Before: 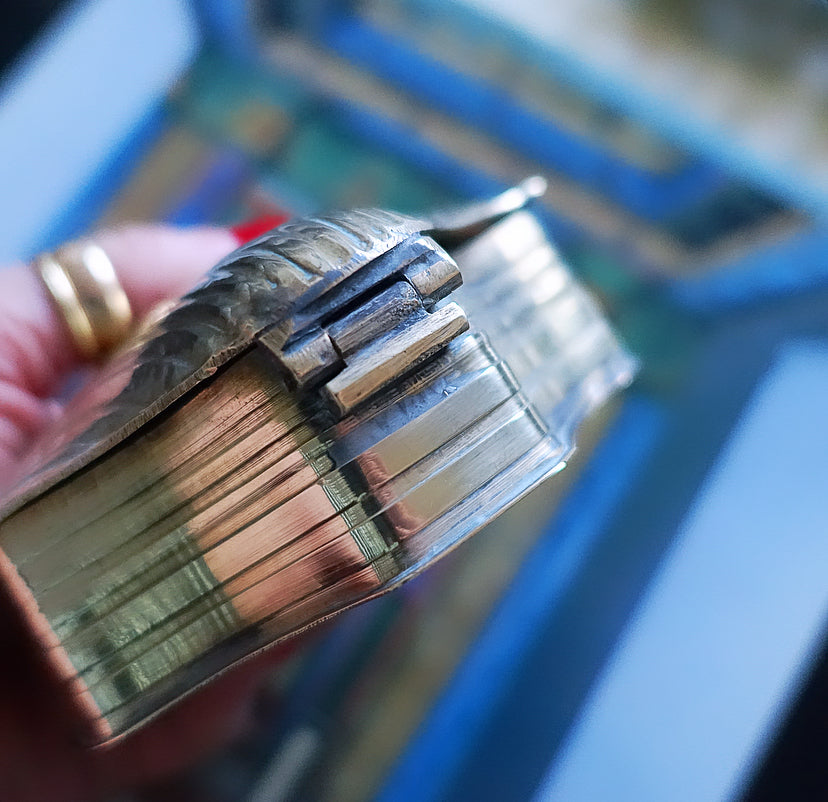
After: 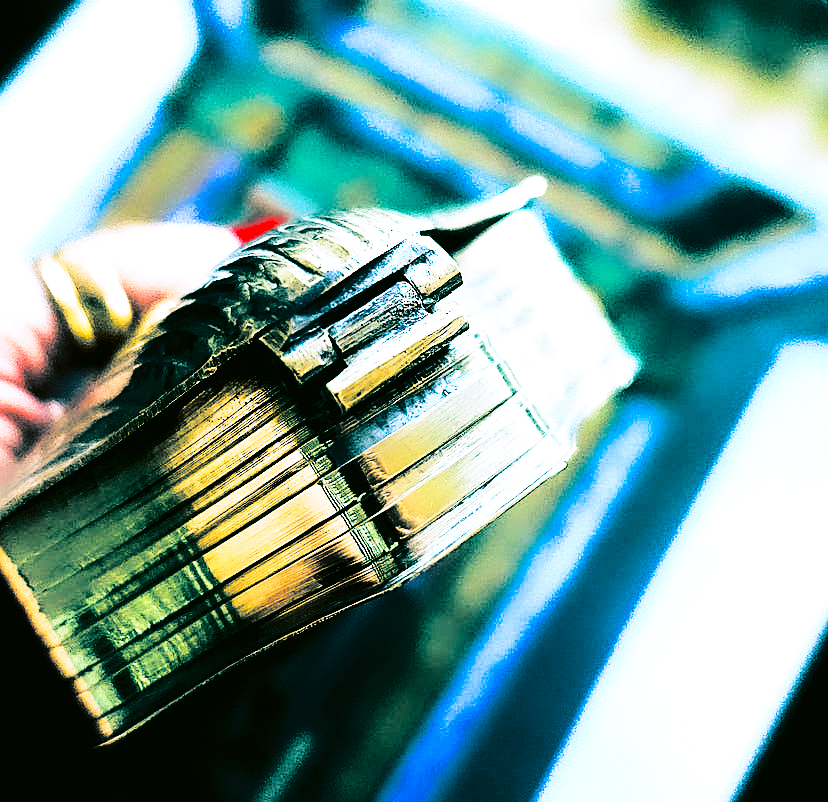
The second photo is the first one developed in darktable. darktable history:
tone equalizer: -8 EV -1.08 EV, -7 EV -1.01 EV, -6 EV -0.867 EV, -5 EV -0.578 EV, -3 EV 0.578 EV, -2 EV 0.867 EV, -1 EV 1.01 EV, +0 EV 1.08 EV, edges refinement/feathering 500, mask exposure compensation -1.57 EV, preserve details no
tone curve: curves: ch0 [(0.003, 0.023) (0.071, 0.052) (0.236, 0.197) (0.466, 0.557) (0.631, 0.764) (0.806, 0.906) (1, 1)]; ch1 [(0, 0) (0.262, 0.227) (0.417, 0.386) (0.469, 0.467) (0.502, 0.51) (0.528, 0.521) (0.573, 0.555) (0.605, 0.621) (0.644, 0.671) (0.686, 0.728) (0.994, 0.987)]; ch2 [(0, 0) (0.262, 0.188) (0.385, 0.353) (0.427, 0.424) (0.495, 0.502) (0.531, 0.555) (0.583, 0.632) (0.644, 0.748) (1, 1)], color space Lab, independent channels, preserve colors none
exposure: black level correction 0.016, exposure -0.009 EV, compensate highlight preservation false
split-toning: shadows › hue 186.43°, highlights › hue 49.29°, compress 30.29%
sharpen: on, module defaults
base curve: curves: ch0 [(0, 0) (0.04, 0.03) (0.133, 0.232) (0.448, 0.748) (0.843, 0.968) (1, 1)], preserve colors none
white balance: red 0.986, blue 1.01
rgb curve: curves: ch0 [(0.123, 0.061) (0.995, 0.887)]; ch1 [(0.06, 0.116) (1, 0.906)]; ch2 [(0, 0) (0.824, 0.69) (1, 1)], mode RGB, independent channels, compensate middle gray true
